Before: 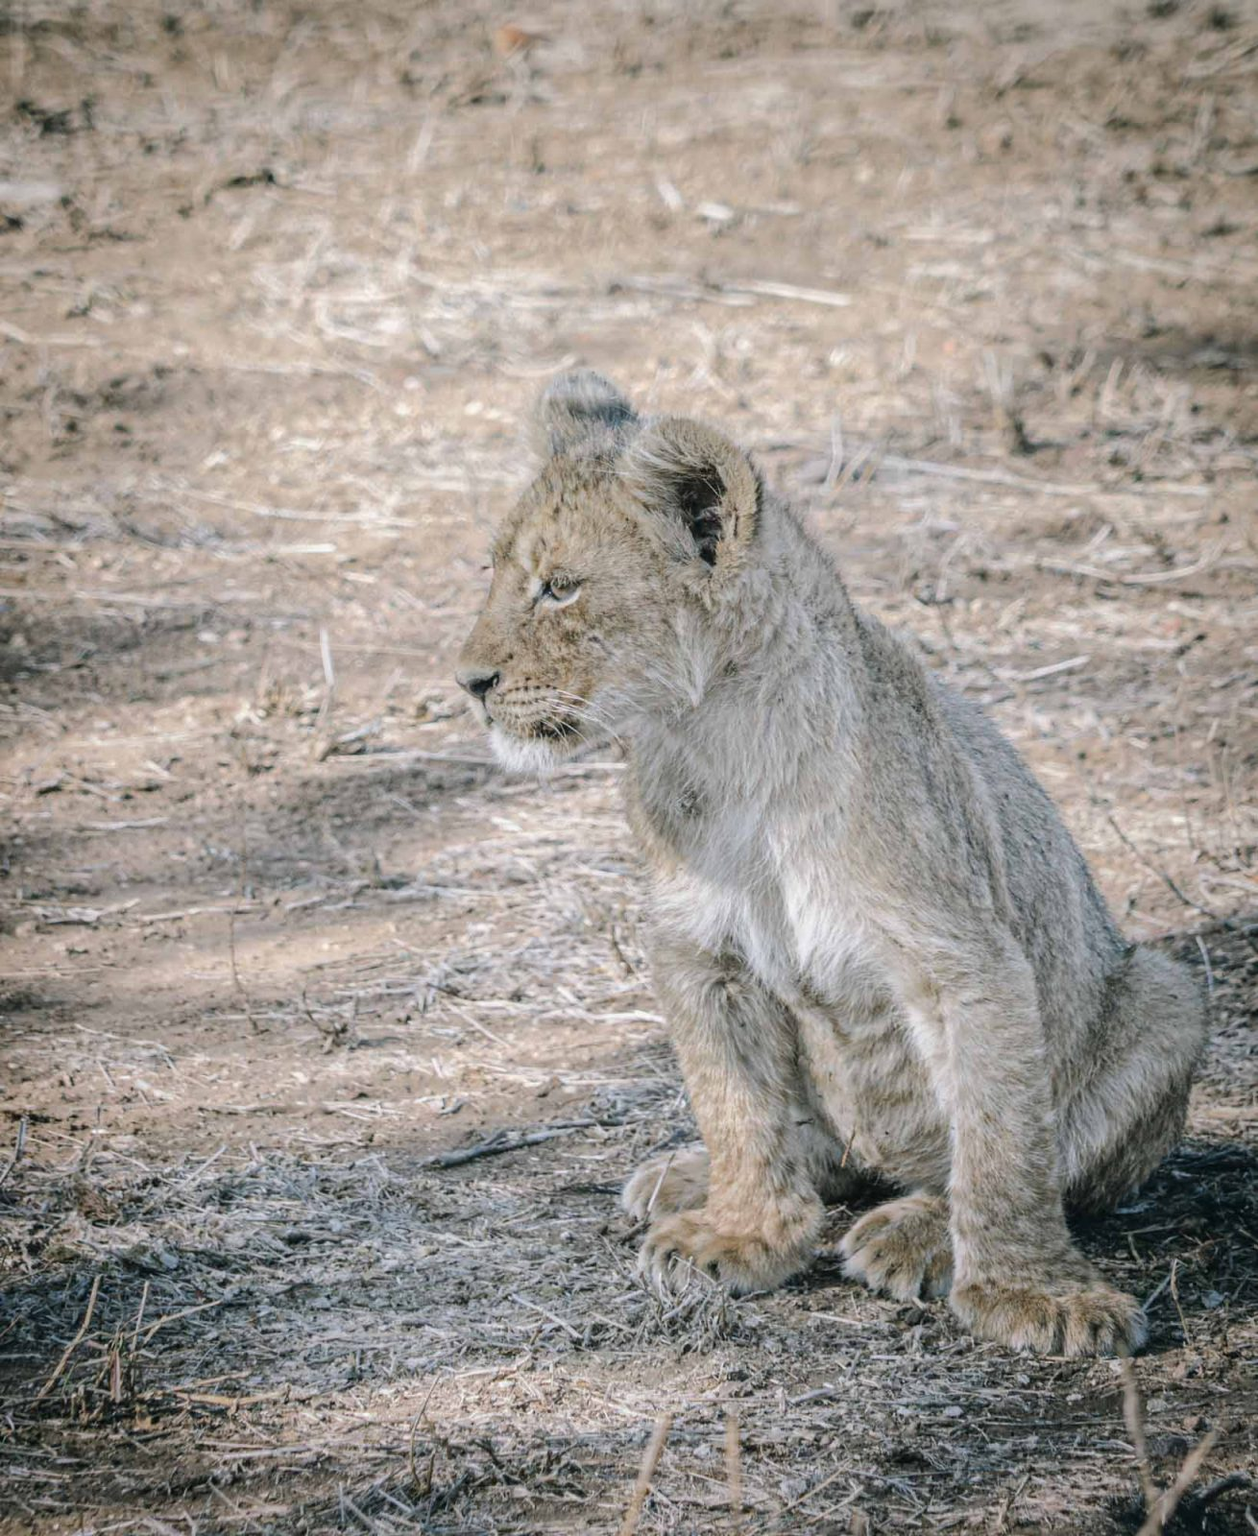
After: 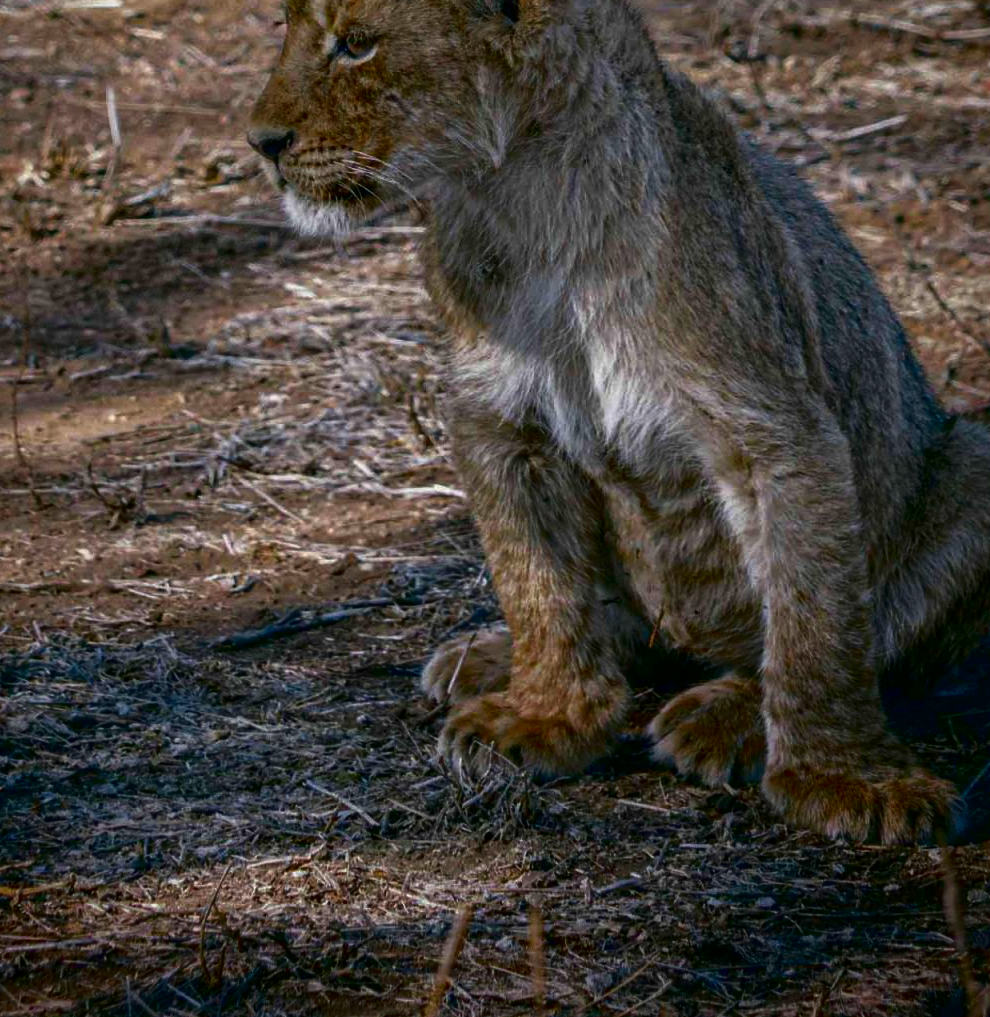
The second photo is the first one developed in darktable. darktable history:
contrast brightness saturation: brightness -0.995, saturation 0.992
tone equalizer: on, module defaults
crop and rotate: left 17.355%, top 35.518%, right 7.023%, bottom 0.905%
